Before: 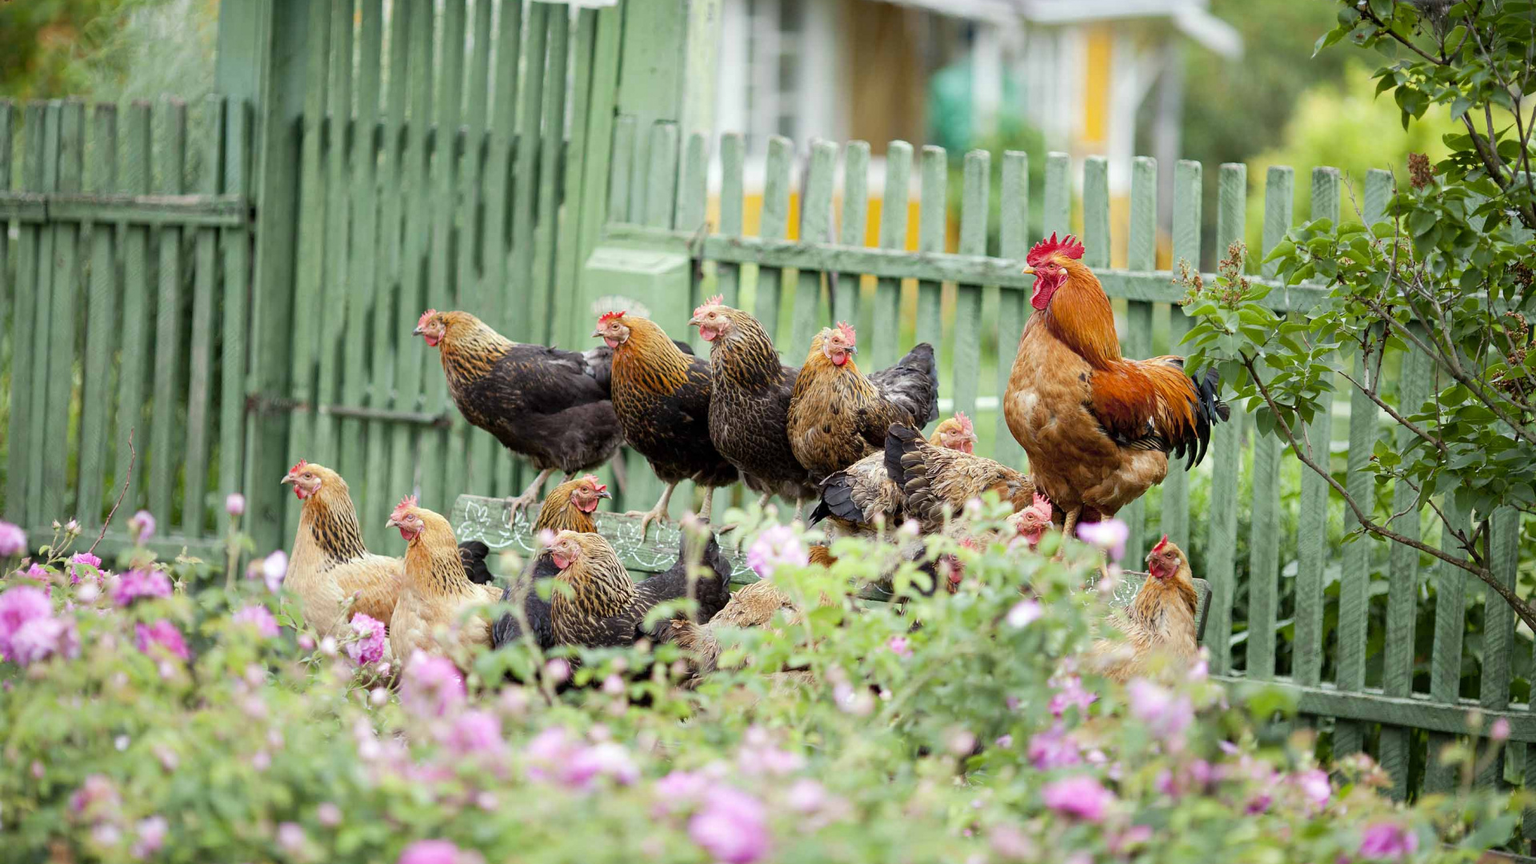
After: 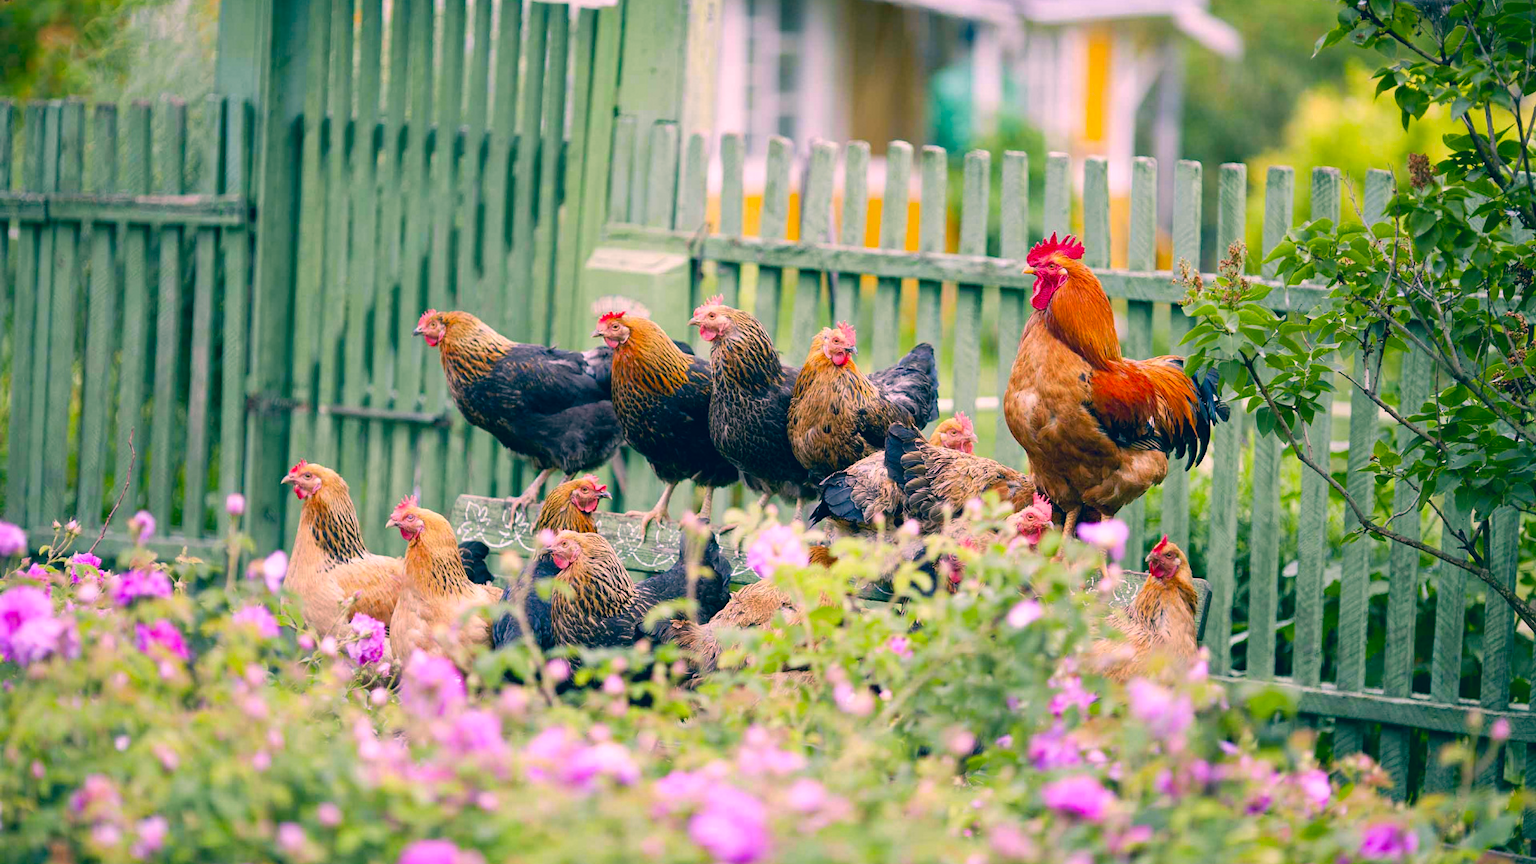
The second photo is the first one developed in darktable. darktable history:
color correction: highlights a* 16.53, highlights b* 0.319, shadows a* -15.19, shadows b* -14.25, saturation 1.5
